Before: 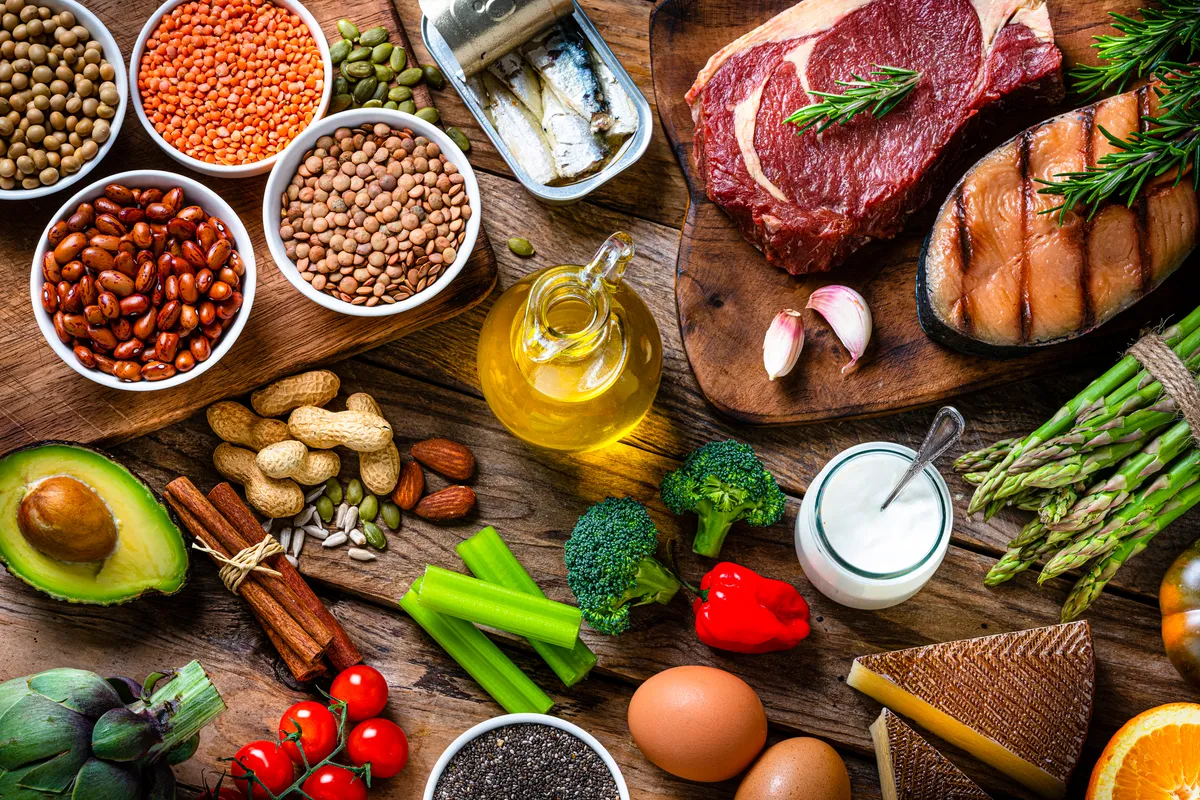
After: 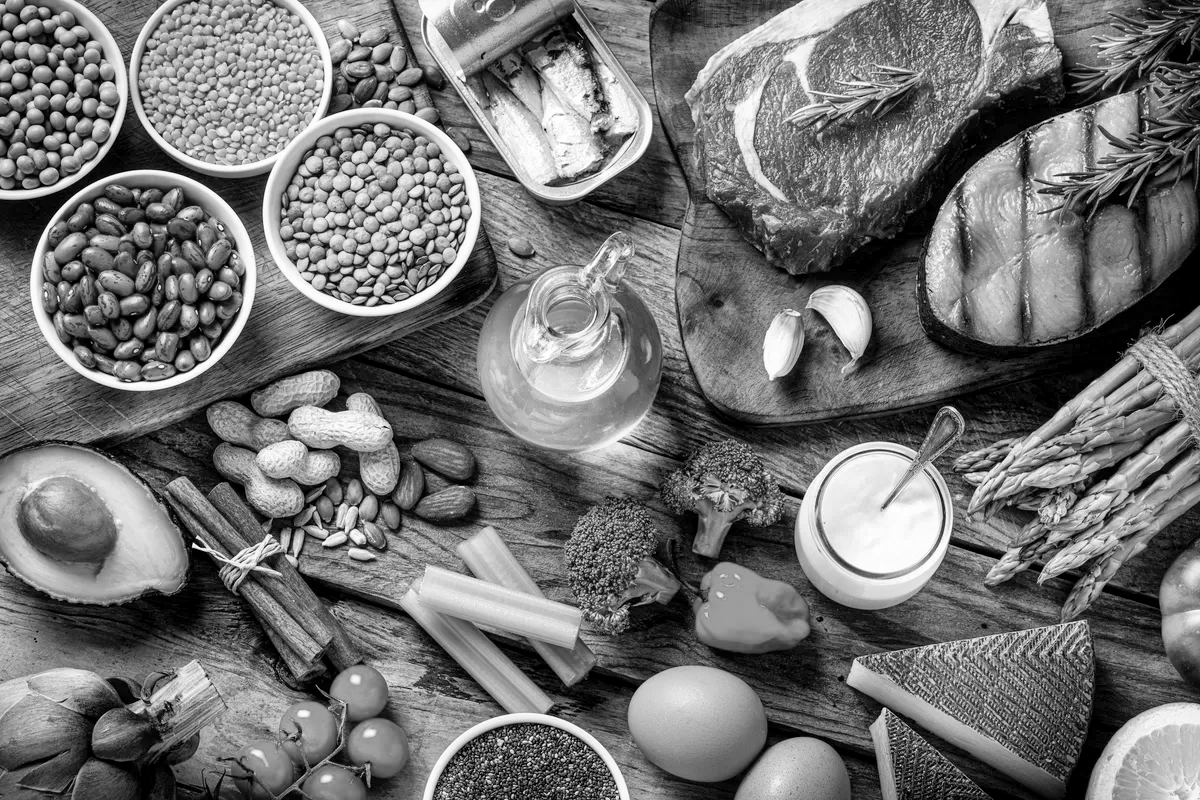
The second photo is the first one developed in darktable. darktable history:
global tonemap: drago (1, 100), detail 1
white balance: red 1.05, blue 1.072
monochrome: a 32, b 64, size 2.3
